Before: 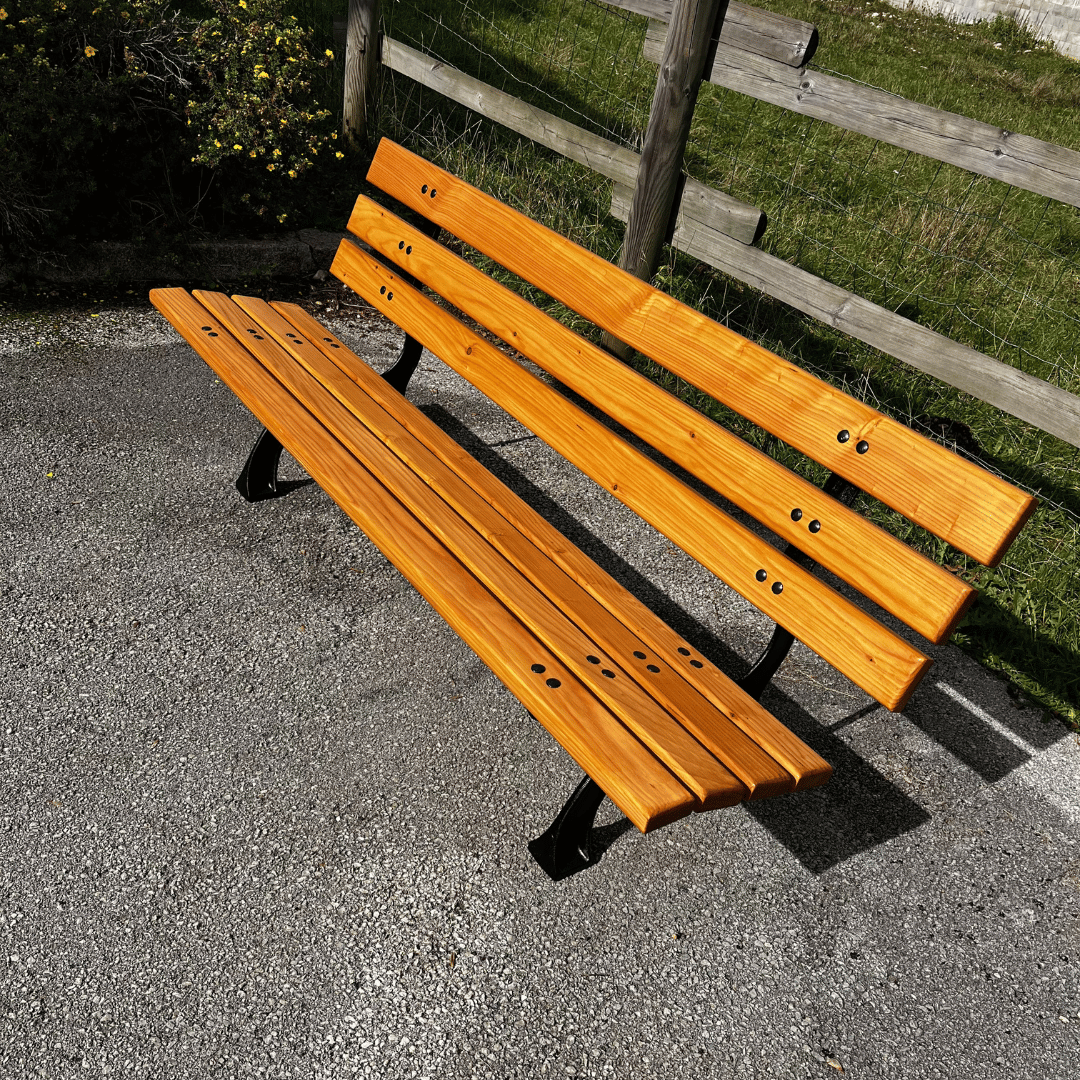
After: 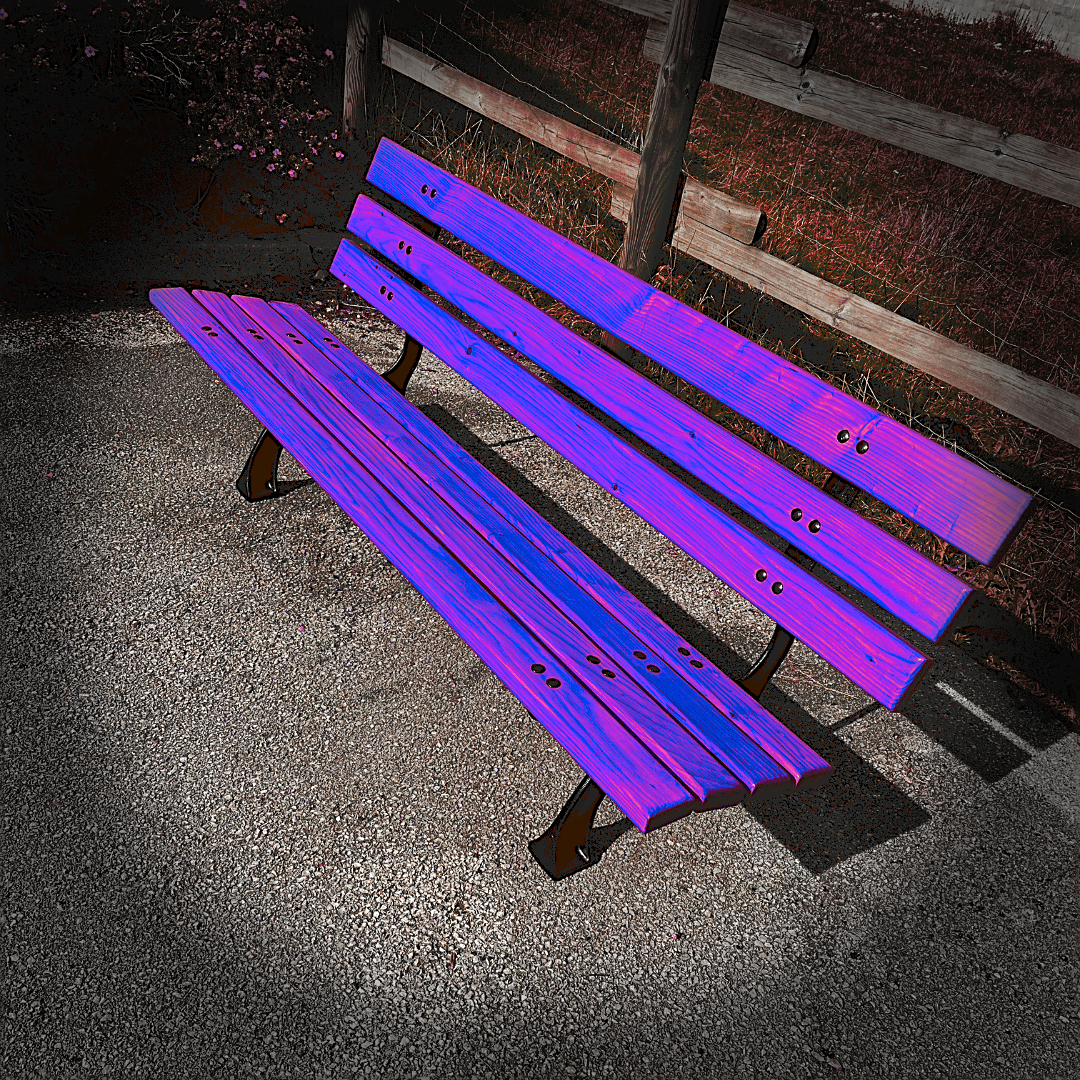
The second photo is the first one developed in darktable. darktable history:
sharpen: on, module defaults
tone curve: curves: ch0 [(0, 0) (0.003, 0.132) (0.011, 0.136) (0.025, 0.14) (0.044, 0.147) (0.069, 0.149) (0.1, 0.156) (0.136, 0.163) (0.177, 0.177) (0.224, 0.2) (0.277, 0.251) (0.335, 0.311) (0.399, 0.387) (0.468, 0.487) (0.543, 0.585) (0.623, 0.675) (0.709, 0.742) (0.801, 0.81) (0.898, 0.867) (1, 1)], preserve colors none
vignetting: fall-off start 68.14%, fall-off radius 29.01%, brightness -0.808, width/height ratio 0.995, shape 0.854, dithering 8-bit output
color zones: curves: ch0 [(0.826, 0.353)]; ch1 [(0.242, 0.647) (0.889, 0.342)]; ch2 [(0.246, 0.089) (0.969, 0.068)]
